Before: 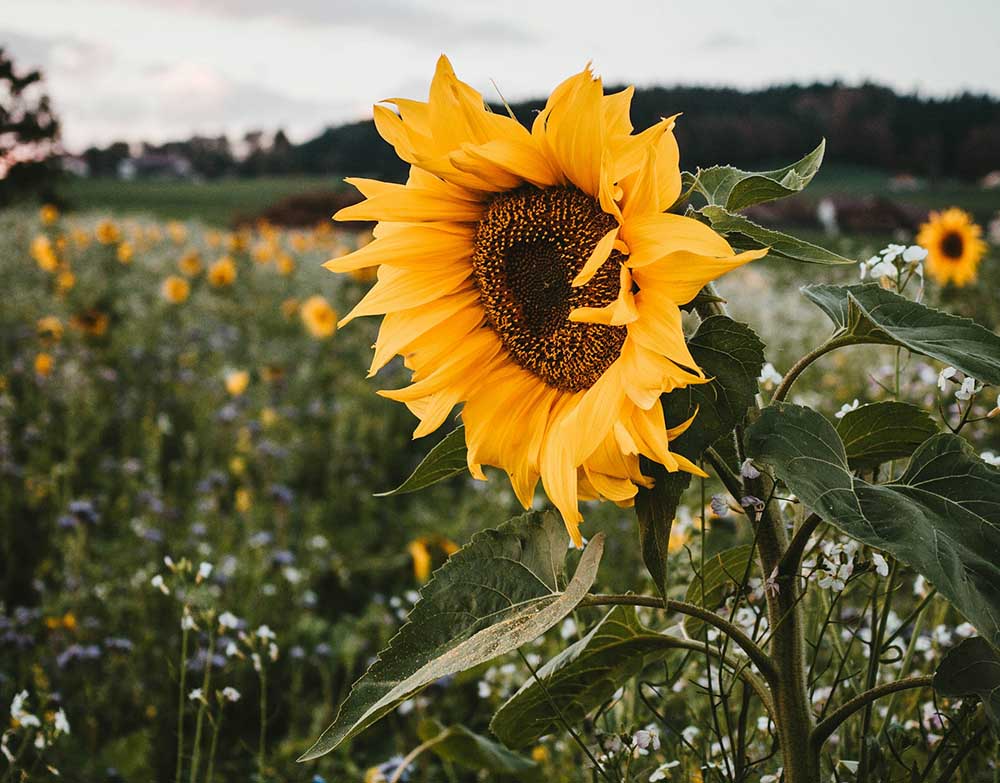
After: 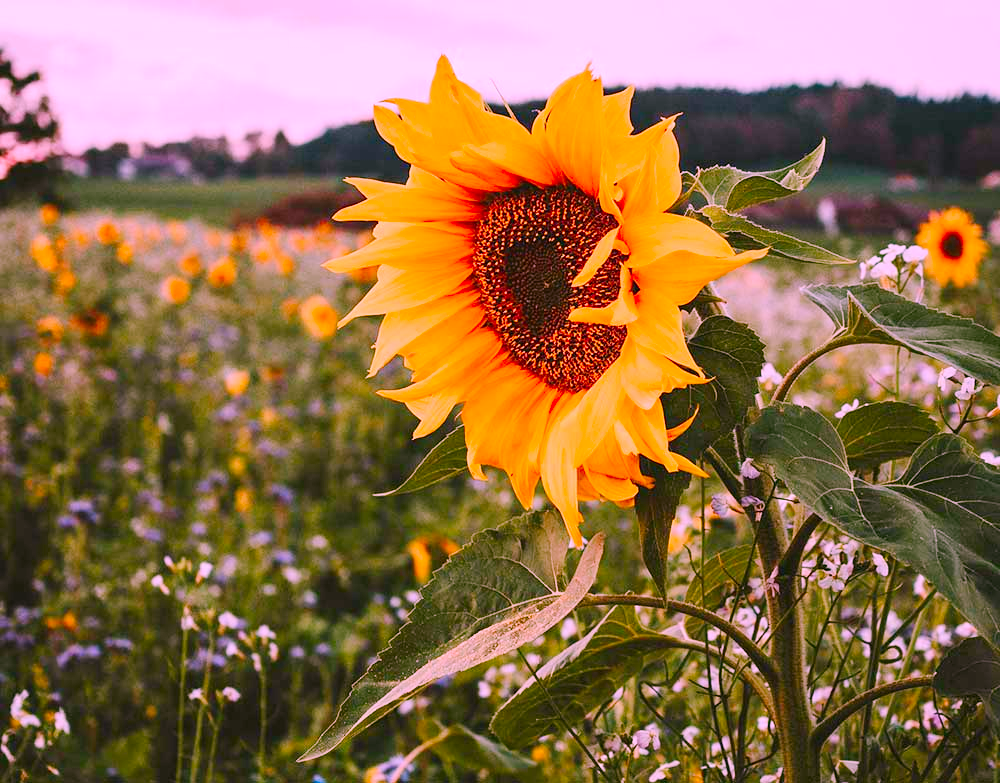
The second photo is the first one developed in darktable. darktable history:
base curve: curves: ch0 [(0, 0) (0.158, 0.273) (0.879, 0.895) (1, 1)], preserve colors none
color correction: highlights a* 19.53, highlights b* -11.8, saturation 1.68
exposure: compensate exposure bias true, compensate highlight preservation false
